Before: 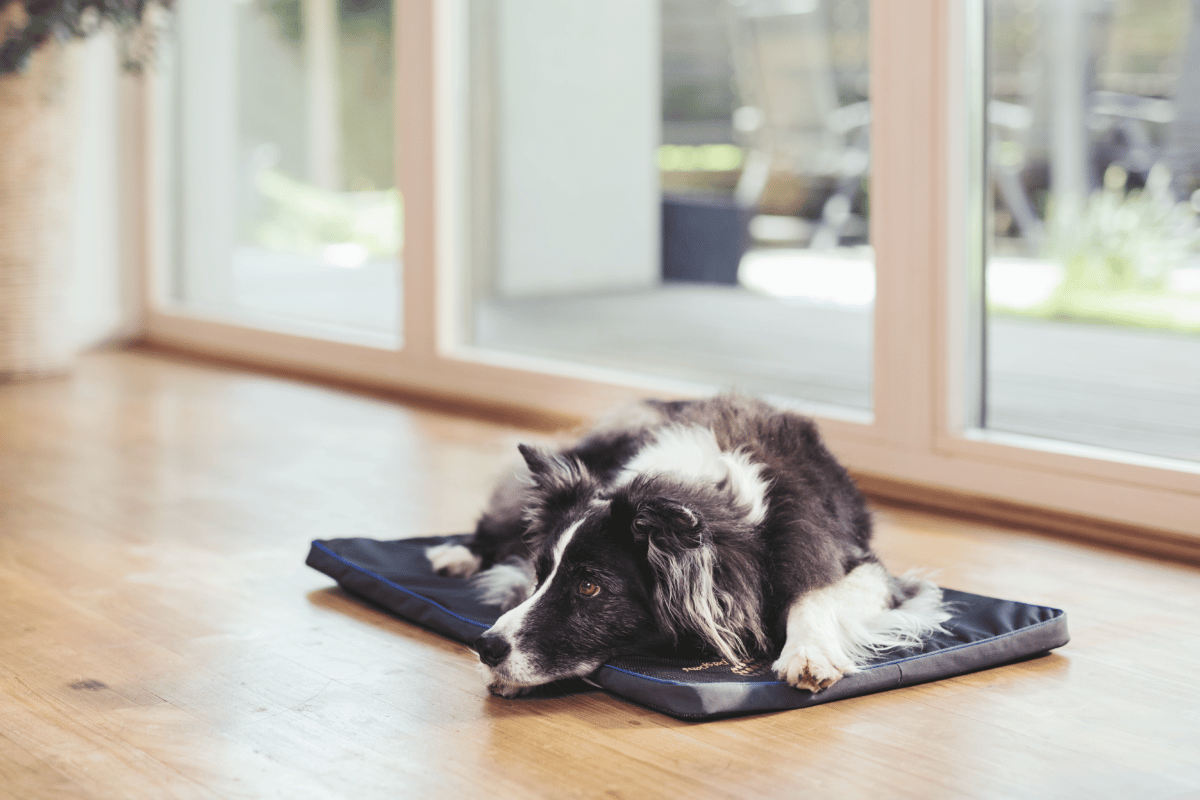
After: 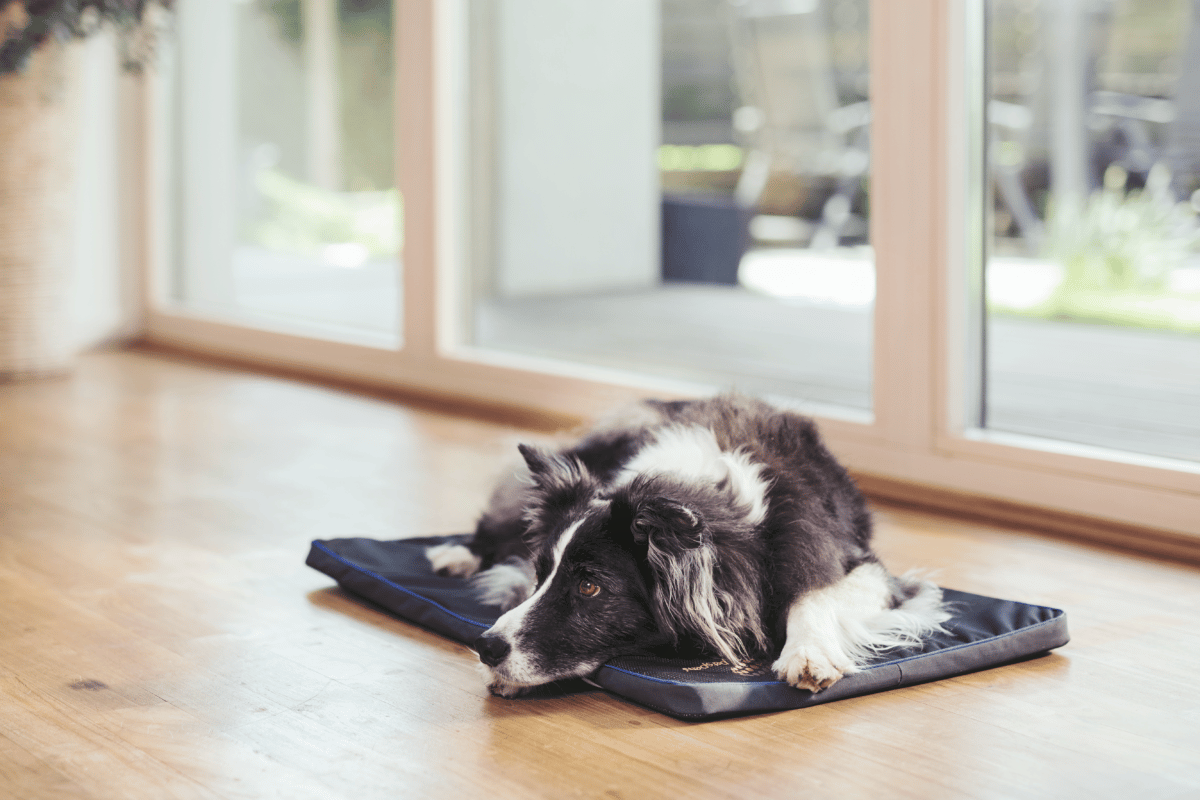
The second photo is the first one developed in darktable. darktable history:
tone equalizer: -8 EV -1.87 EV, -7 EV -1.14 EV, -6 EV -1.59 EV
